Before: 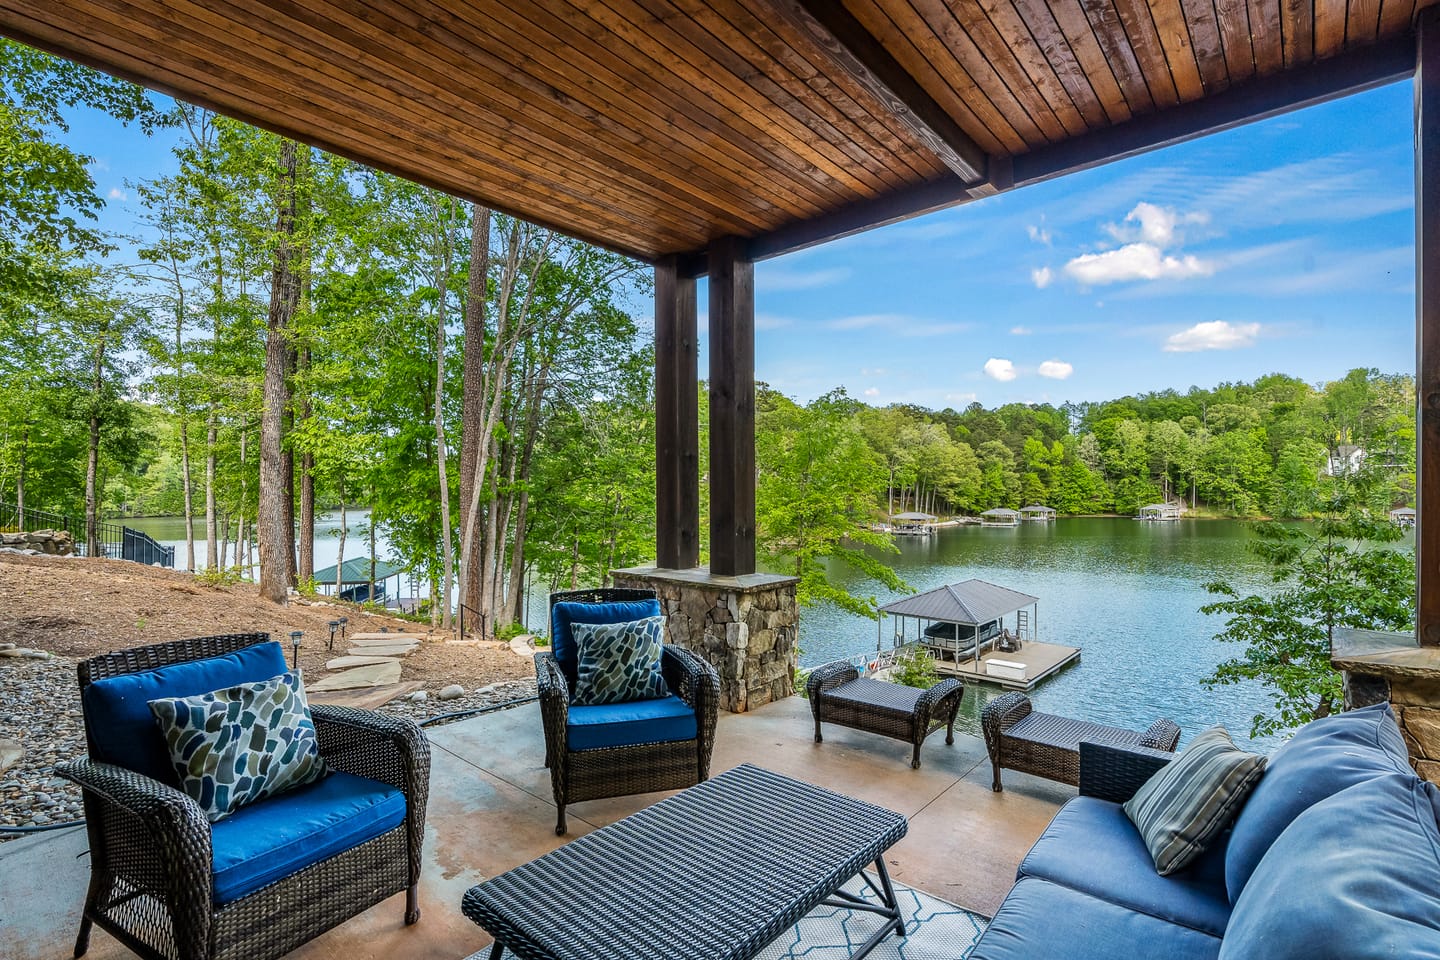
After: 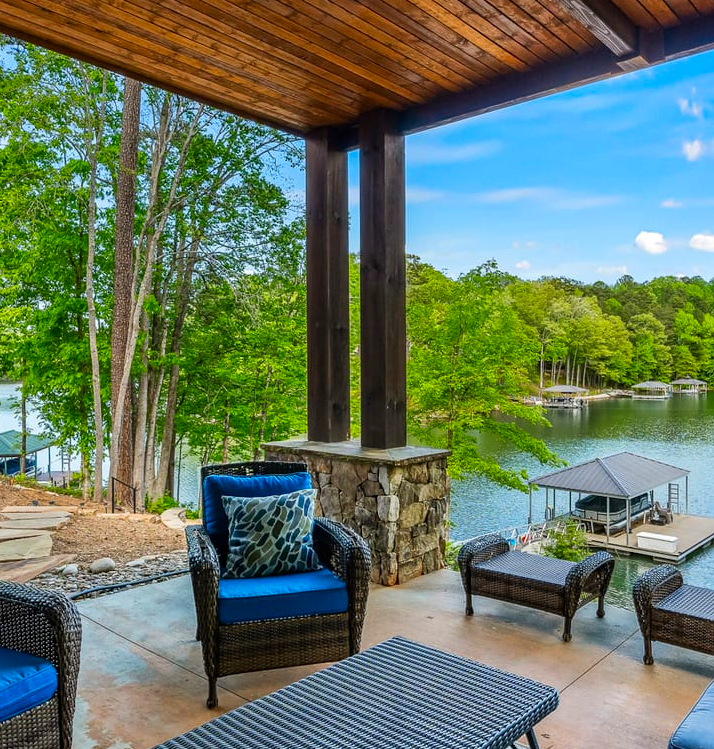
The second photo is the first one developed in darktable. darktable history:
color correction: highlights b* 0.015, saturation 1.34
crop and rotate: angle 0.024°, left 24.276%, top 13.228%, right 26.073%, bottom 8.654%
